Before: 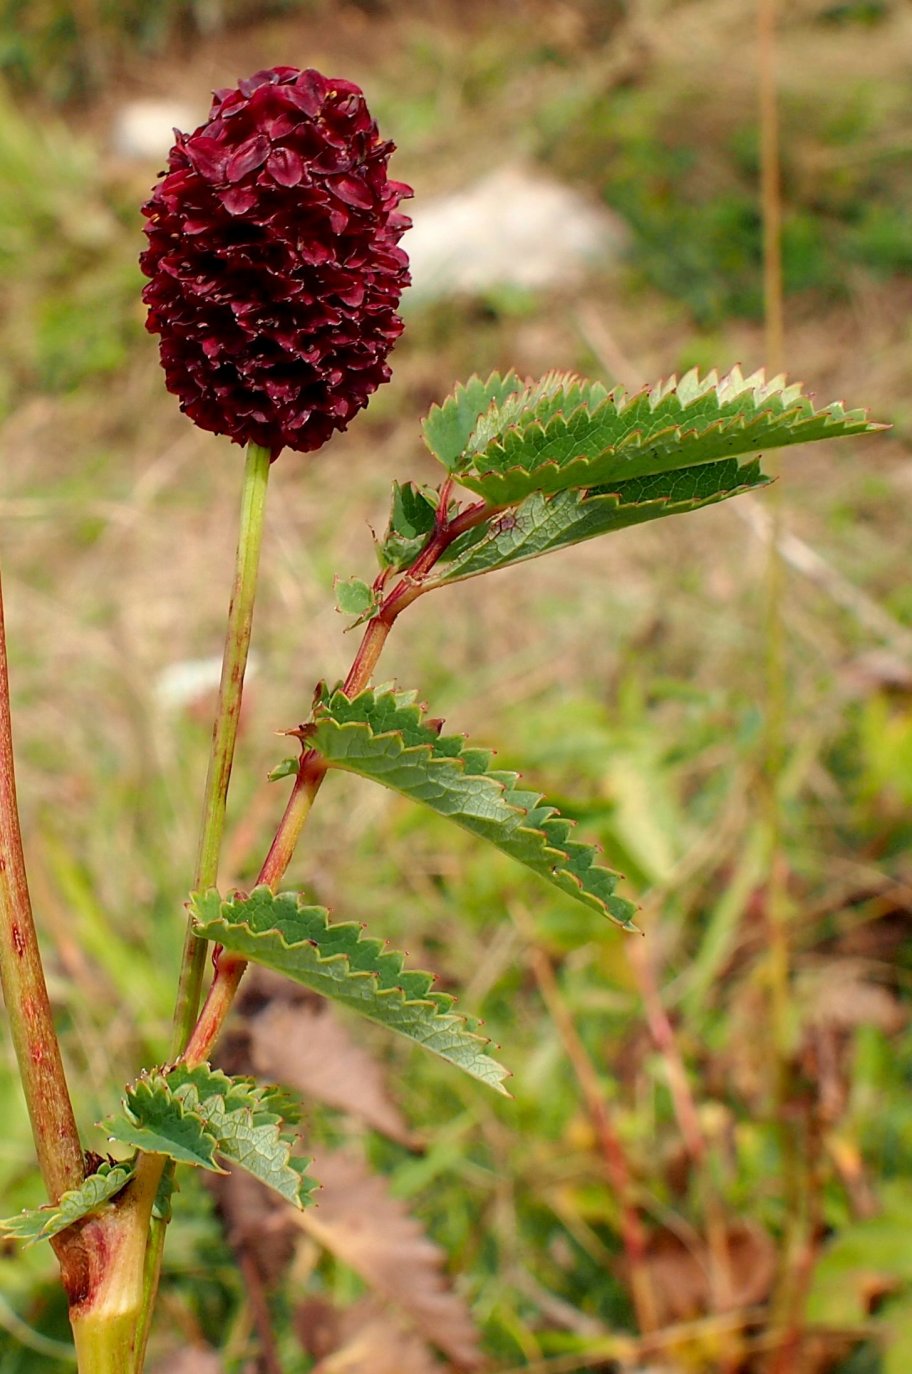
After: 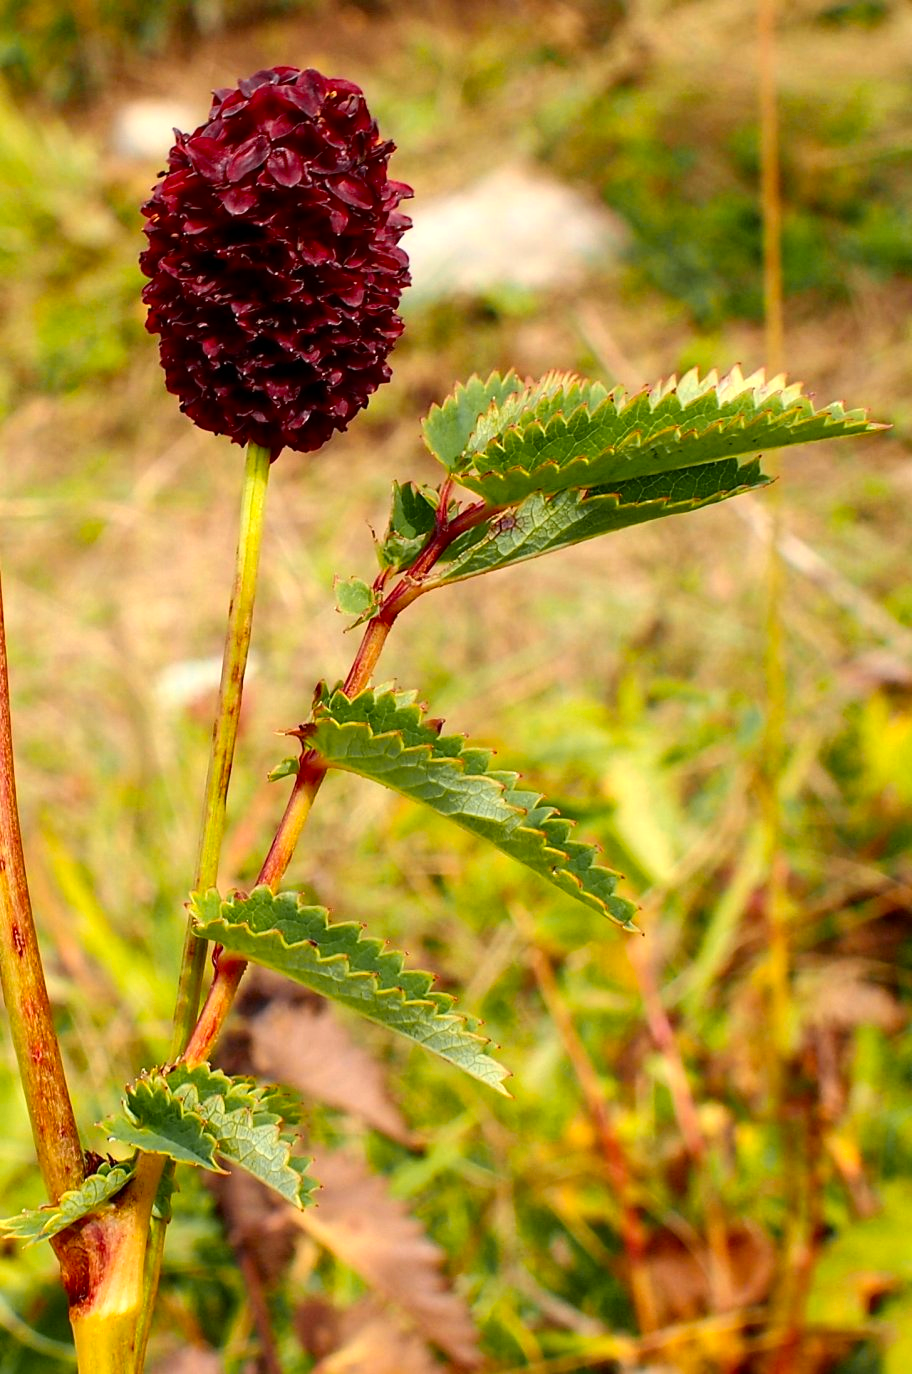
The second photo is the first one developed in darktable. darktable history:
contrast brightness saturation: contrast 0.142
color zones: curves: ch0 [(0, 0.511) (0.143, 0.531) (0.286, 0.56) (0.429, 0.5) (0.571, 0.5) (0.714, 0.5) (0.857, 0.5) (1, 0.5)]; ch1 [(0, 0.525) (0.143, 0.705) (0.286, 0.715) (0.429, 0.35) (0.571, 0.35) (0.714, 0.35) (0.857, 0.4) (1, 0.4)]; ch2 [(0, 0.572) (0.143, 0.512) (0.286, 0.473) (0.429, 0.45) (0.571, 0.5) (0.714, 0.5) (0.857, 0.518) (1, 0.518)]
